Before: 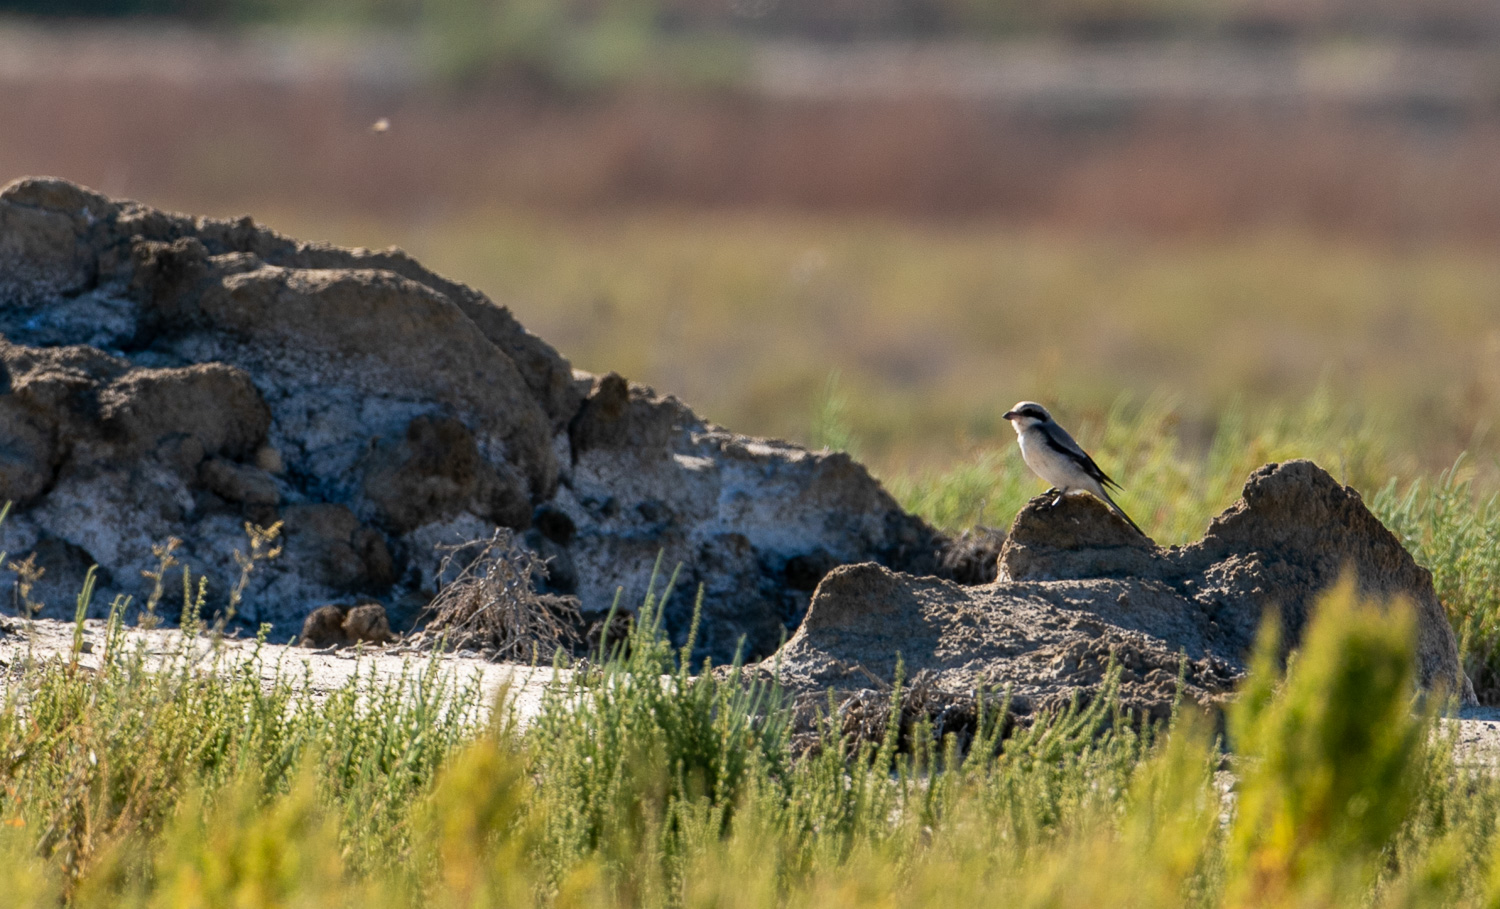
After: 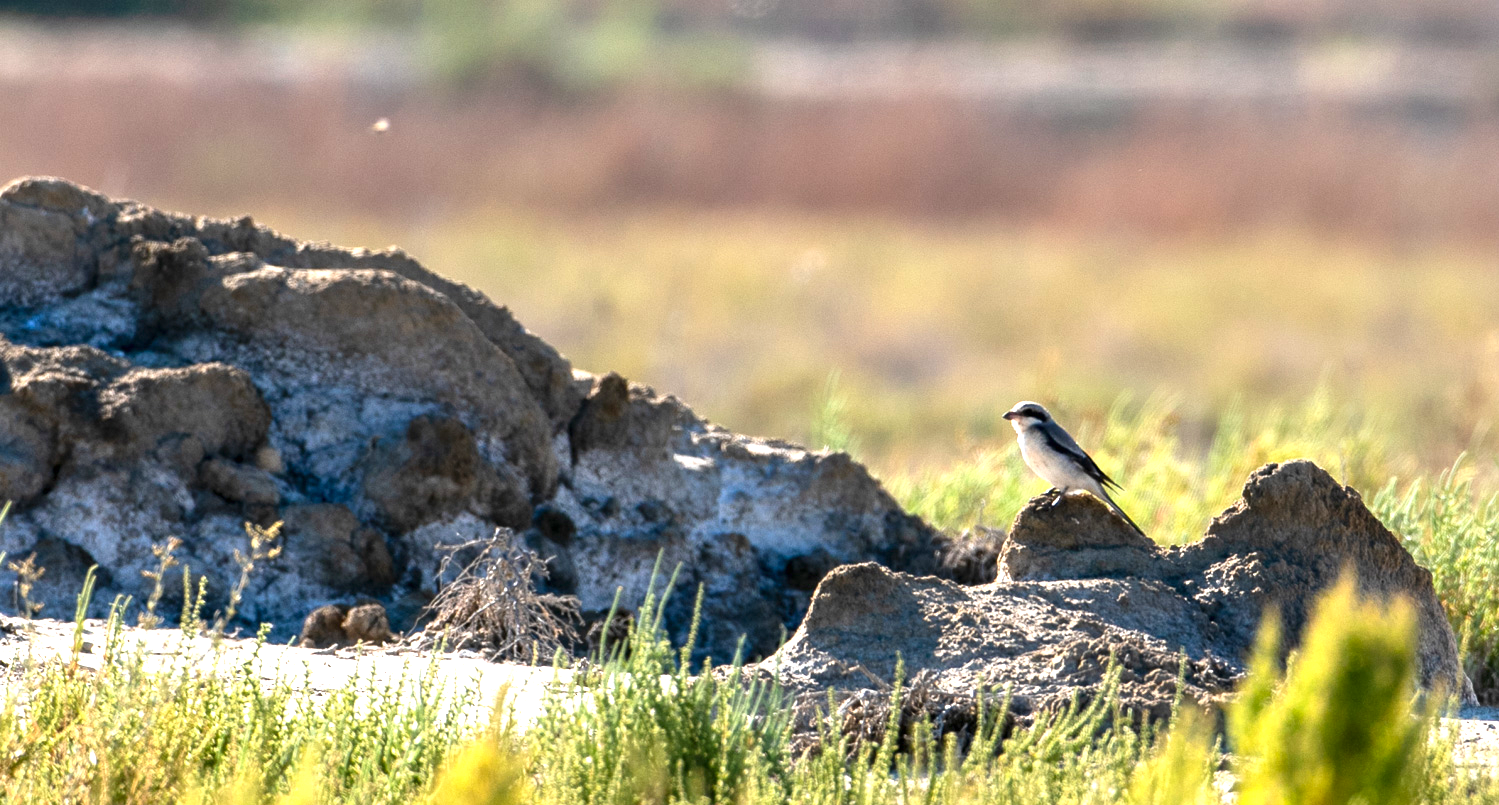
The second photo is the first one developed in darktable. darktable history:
exposure: black level correction 0, exposure 1.293 EV, compensate highlight preservation false
crop and rotate: top 0%, bottom 11.35%
contrast brightness saturation: contrast 0.031, brightness -0.039
